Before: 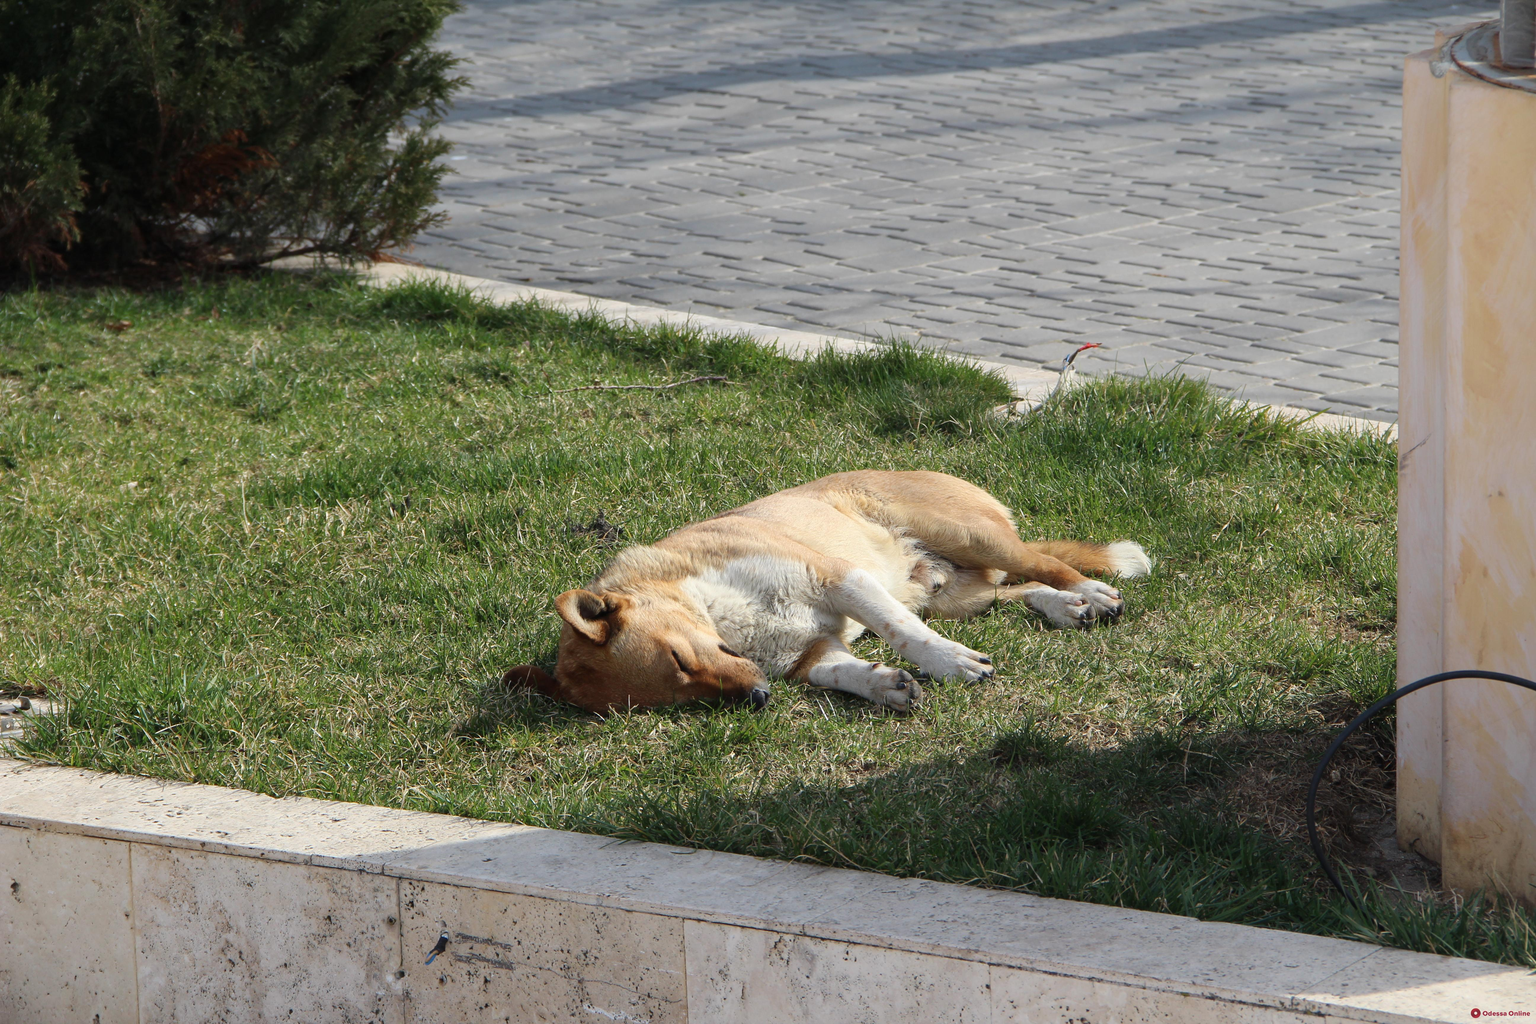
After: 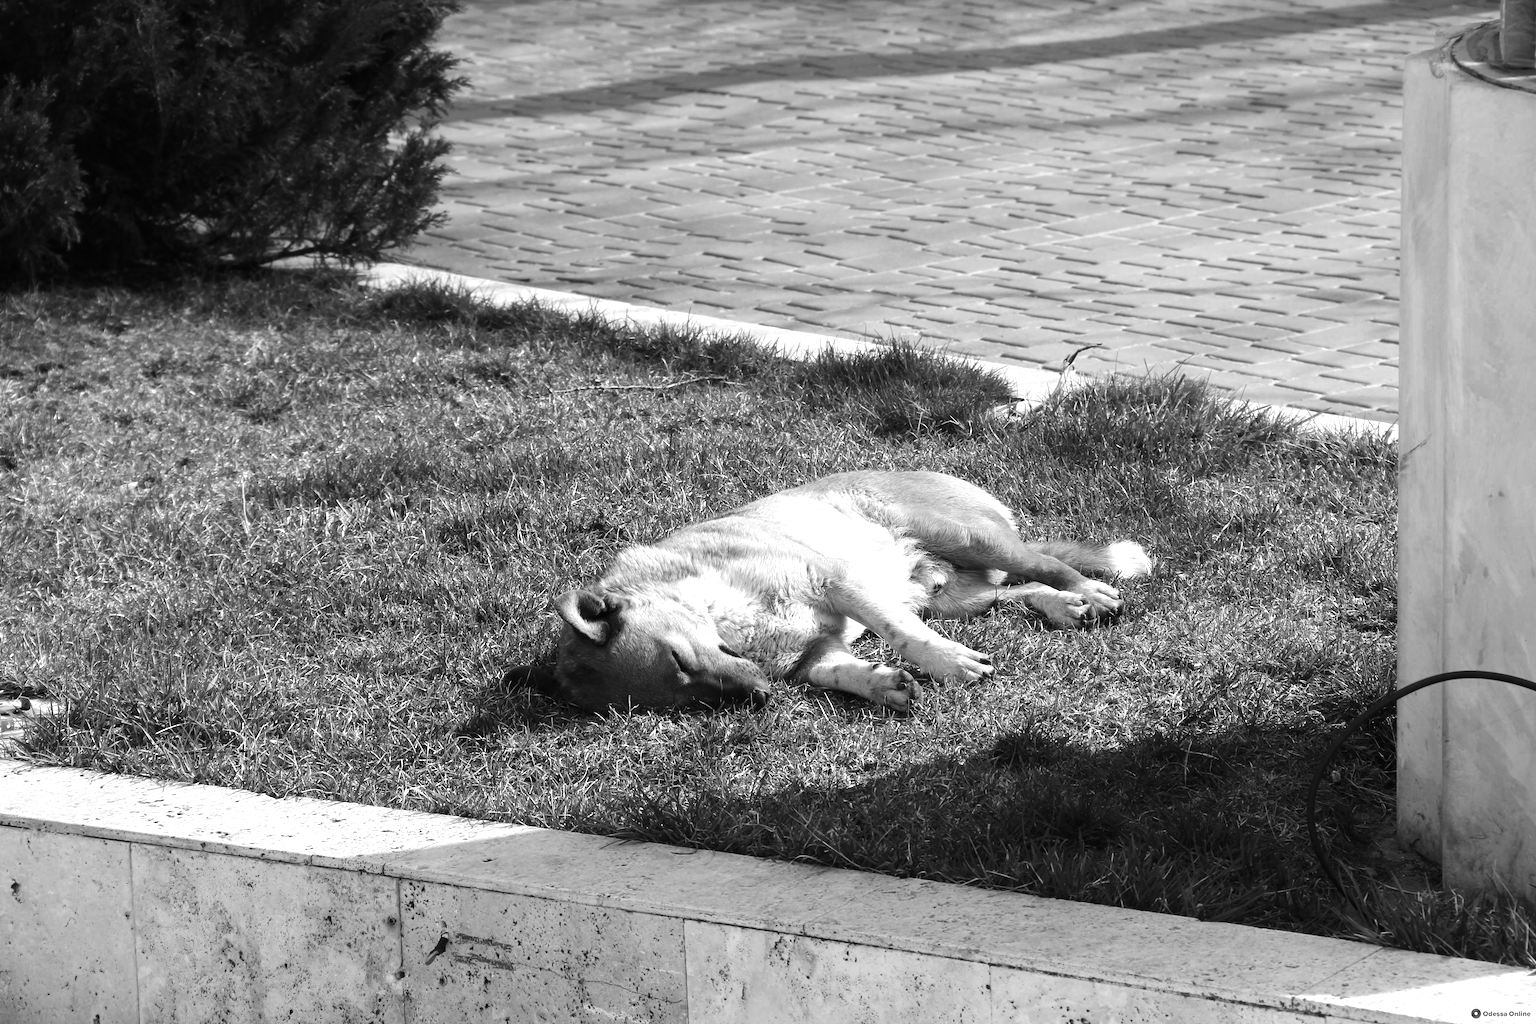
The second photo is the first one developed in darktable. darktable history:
tone equalizer: -8 EV -0.75 EV, -7 EV -0.7 EV, -6 EV -0.6 EV, -5 EV -0.4 EV, -3 EV 0.4 EV, -2 EV 0.6 EV, -1 EV 0.7 EV, +0 EV 0.75 EV, edges refinement/feathering 500, mask exposure compensation -1.57 EV, preserve details no
color zones: curves: ch0 [(0.002, 0.593) (0.143, 0.417) (0.285, 0.541) (0.455, 0.289) (0.608, 0.327) (0.727, 0.283) (0.869, 0.571) (1, 0.603)]; ch1 [(0, 0) (0.143, 0) (0.286, 0) (0.429, 0) (0.571, 0) (0.714, 0) (0.857, 0)]
